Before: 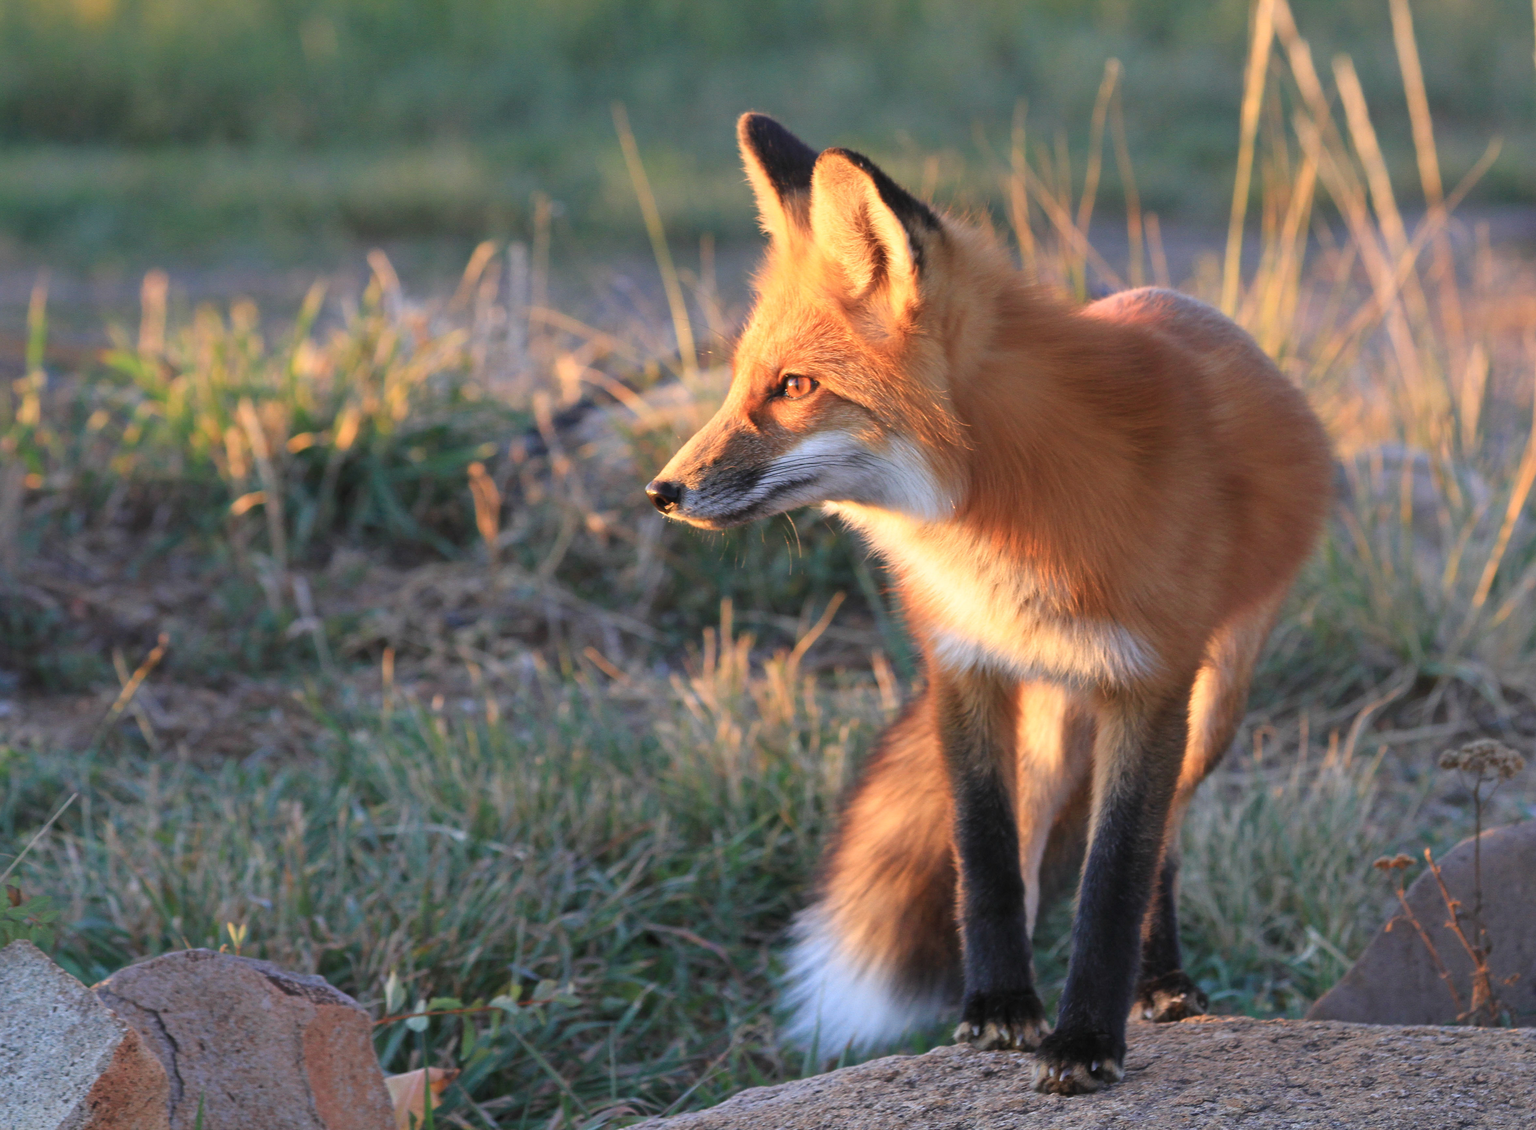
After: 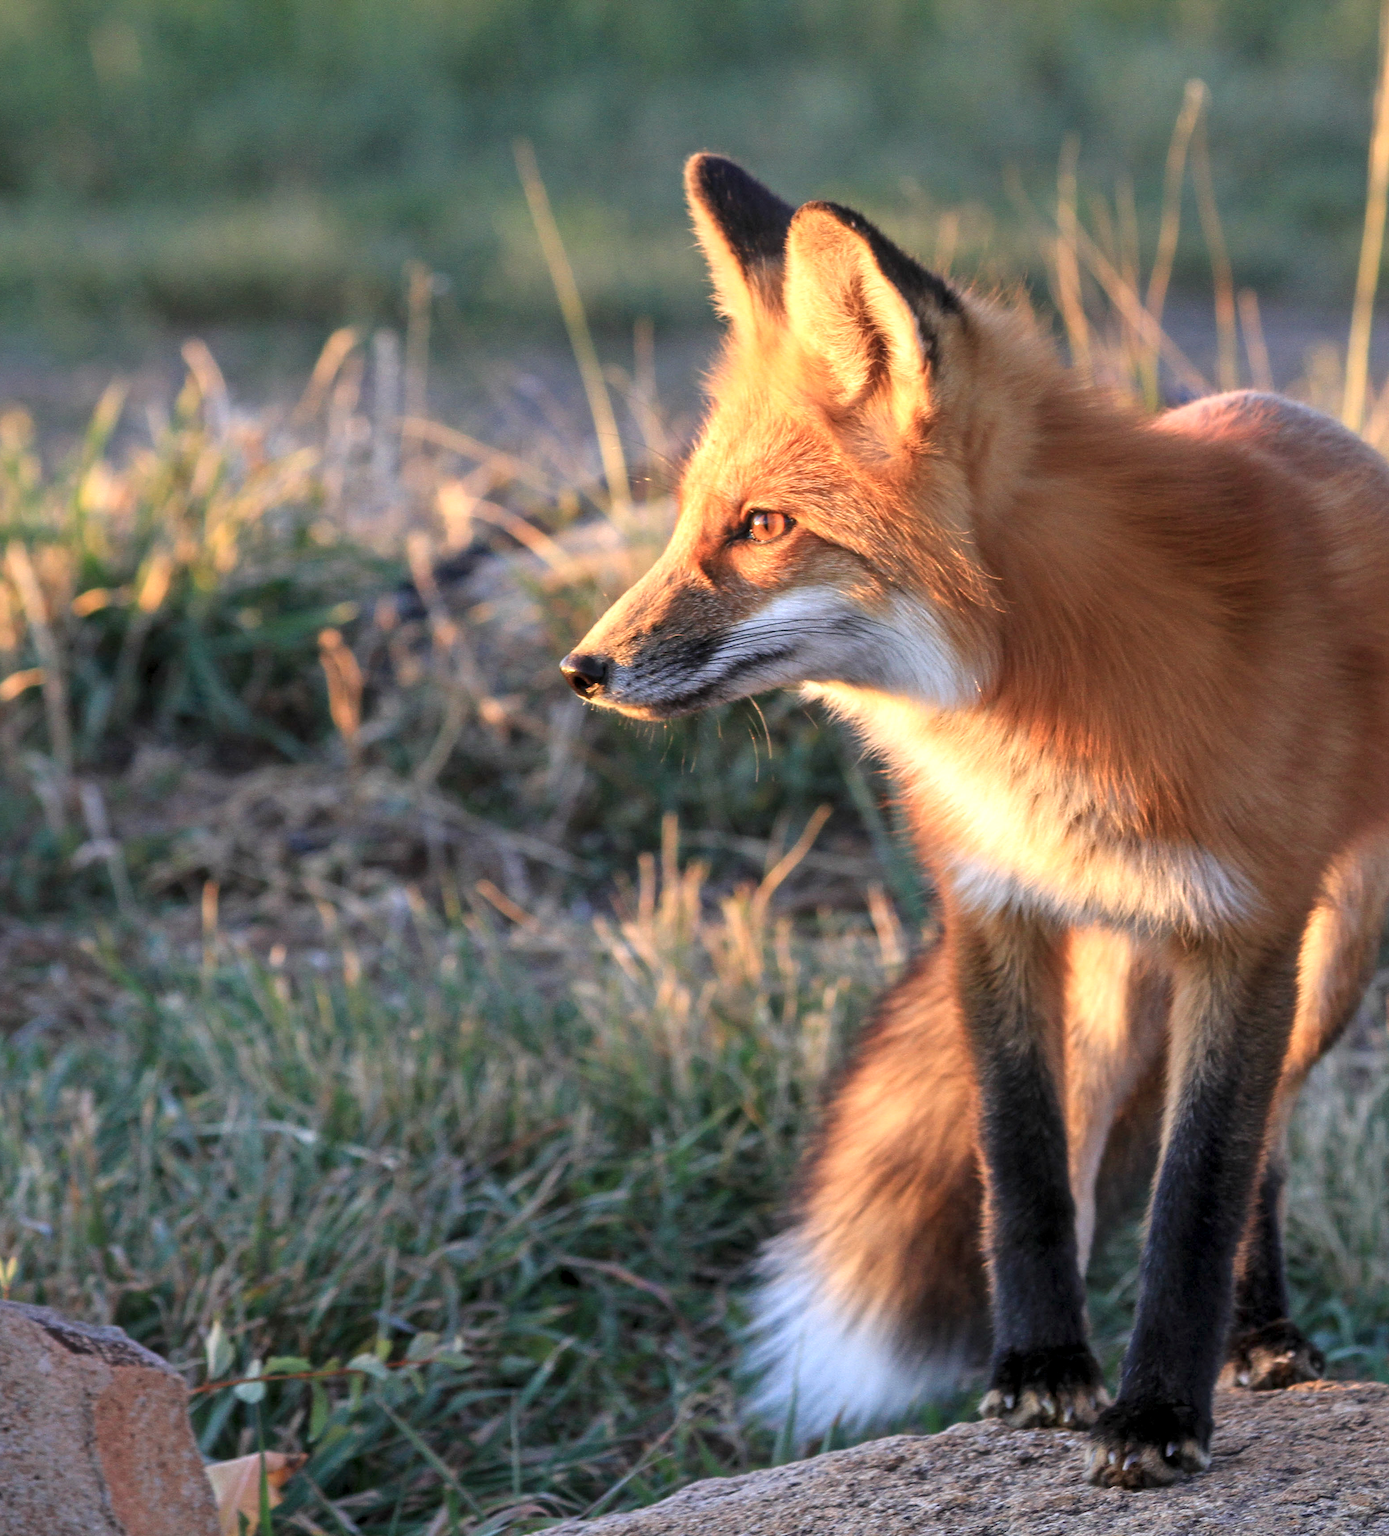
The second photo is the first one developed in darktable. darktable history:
crop and rotate: left 15.225%, right 18.22%
local contrast: highlights 61%, detail 143%, midtone range 0.428
